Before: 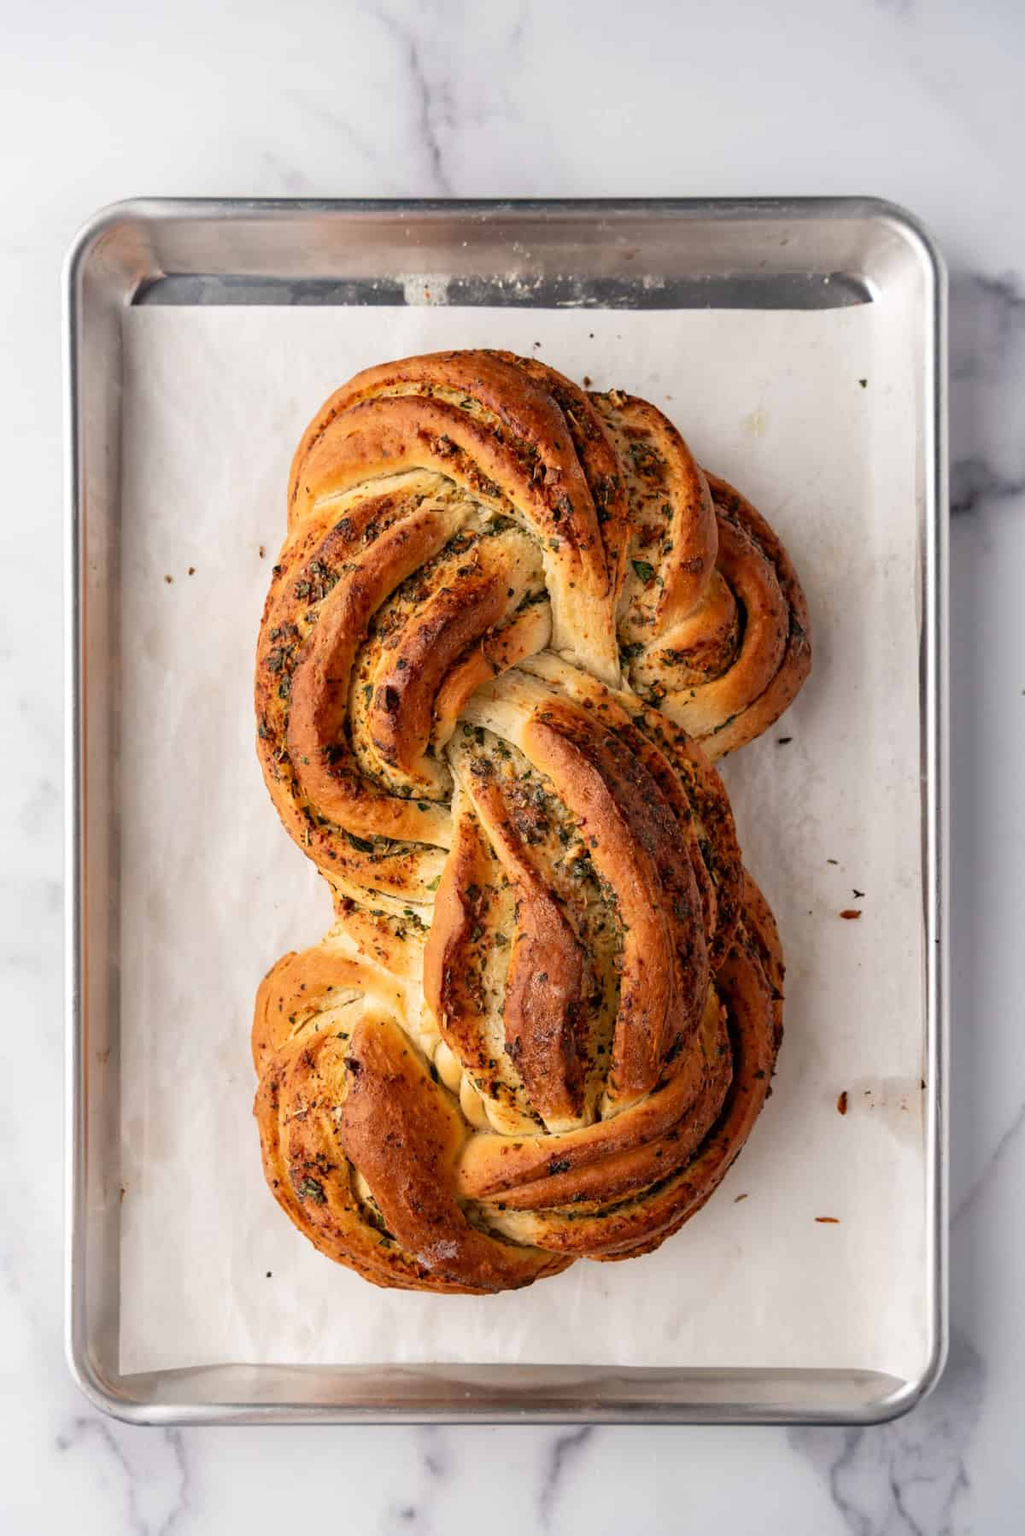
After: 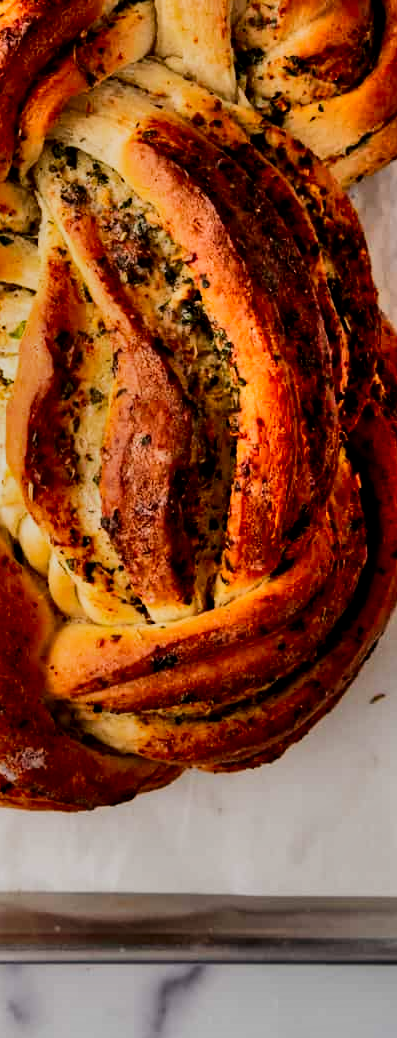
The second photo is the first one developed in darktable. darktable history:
contrast brightness saturation: brightness -0.25, saturation 0.2
crop: left 40.878%, top 39.176%, right 25.993%, bottom 3.081%
shadows and highlights: shadows 75, highlights -60.85, soften with gaussian
filmic rgb: black relative exposure -5 EV, hardness 2.88, contrast 1.3, highlights saturation mix -30%
